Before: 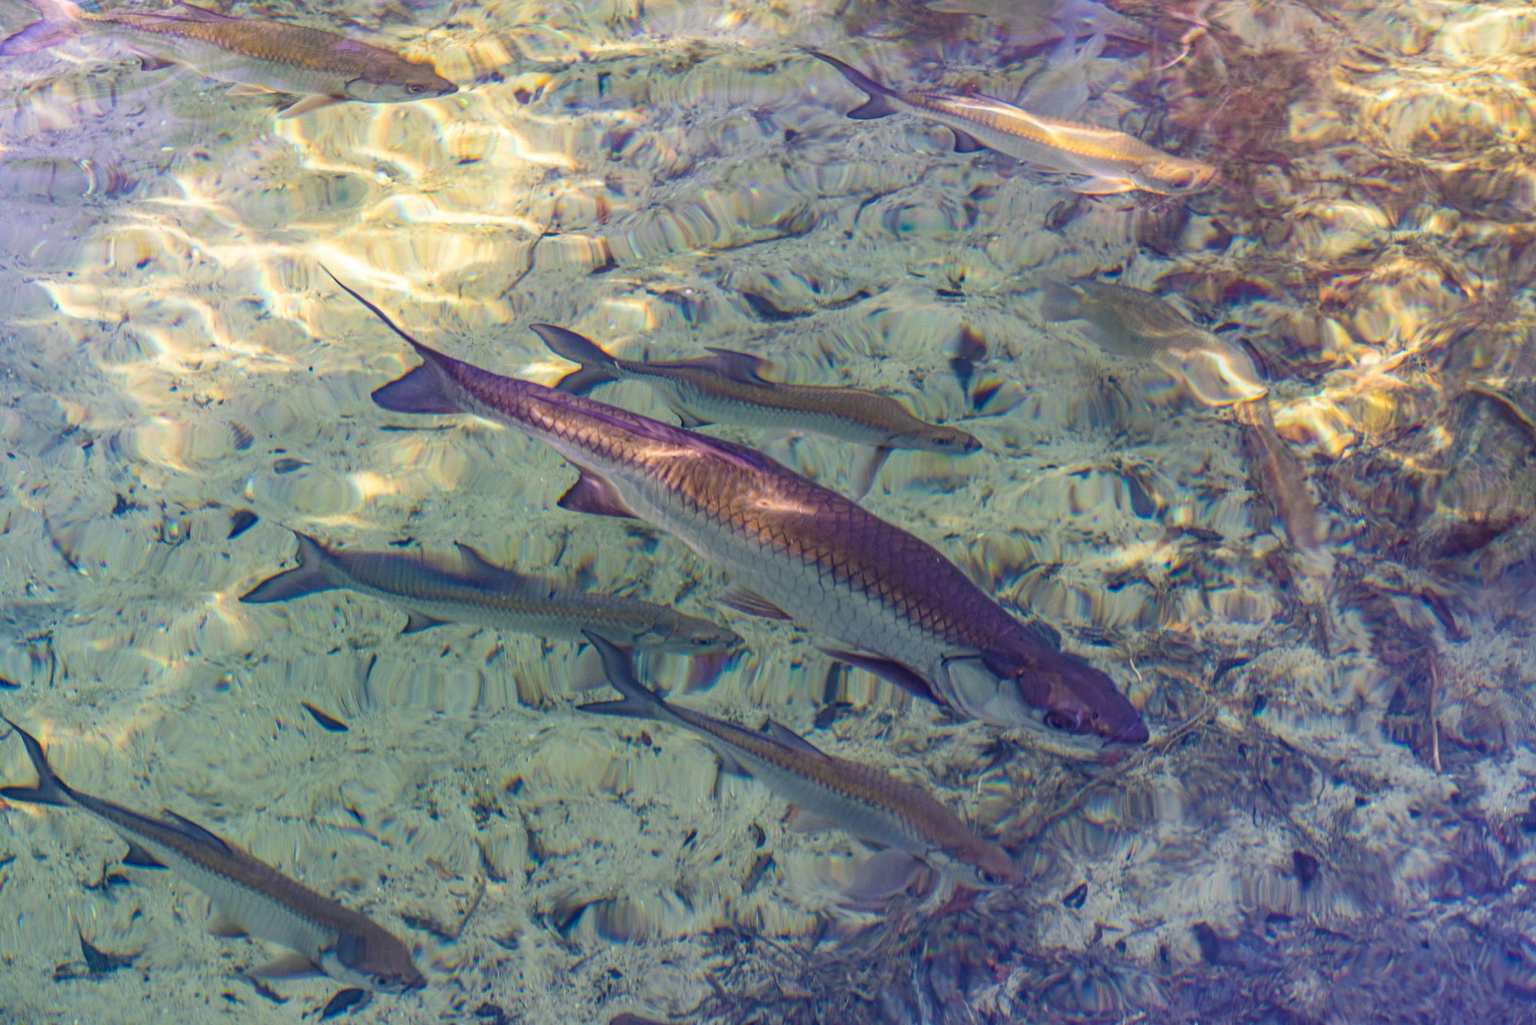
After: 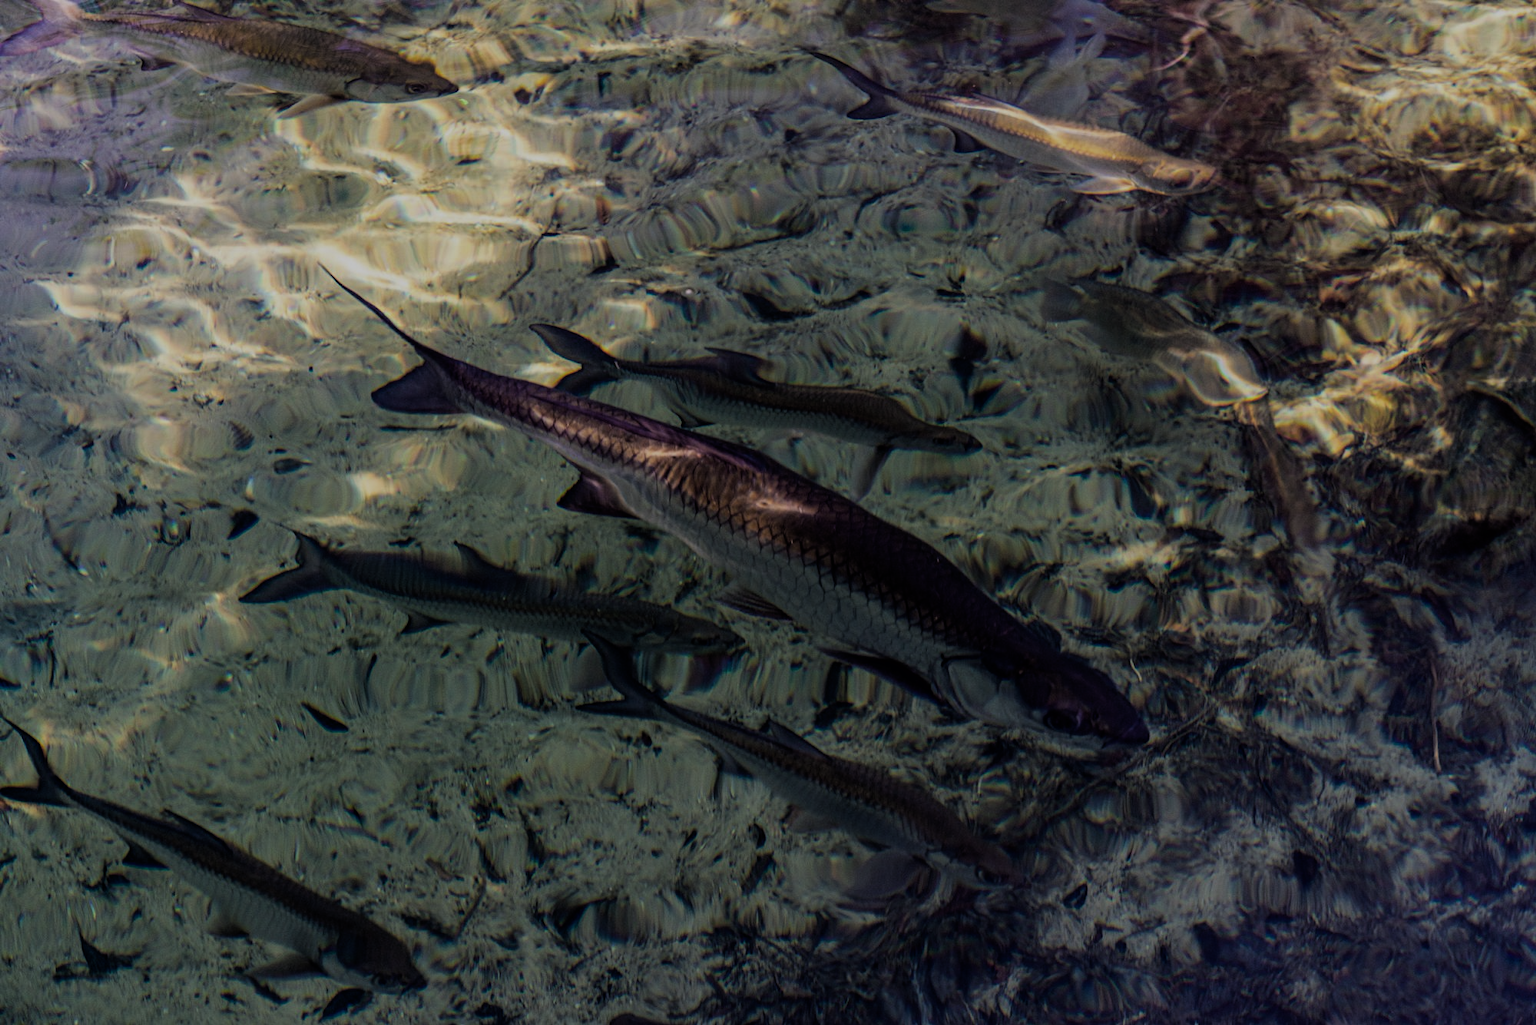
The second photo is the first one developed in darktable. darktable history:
filmic rgb: black relative exposure -8.22 EV, white relative exposure 2.22 EV, hardness 7.13, latitude 85.12%, contrast 1.684, highlights saturation mix -3.81%, shadows ↔ highlights balance -2.66%
exposure: exposure -1.428 EV, compensate highlight preservation false
